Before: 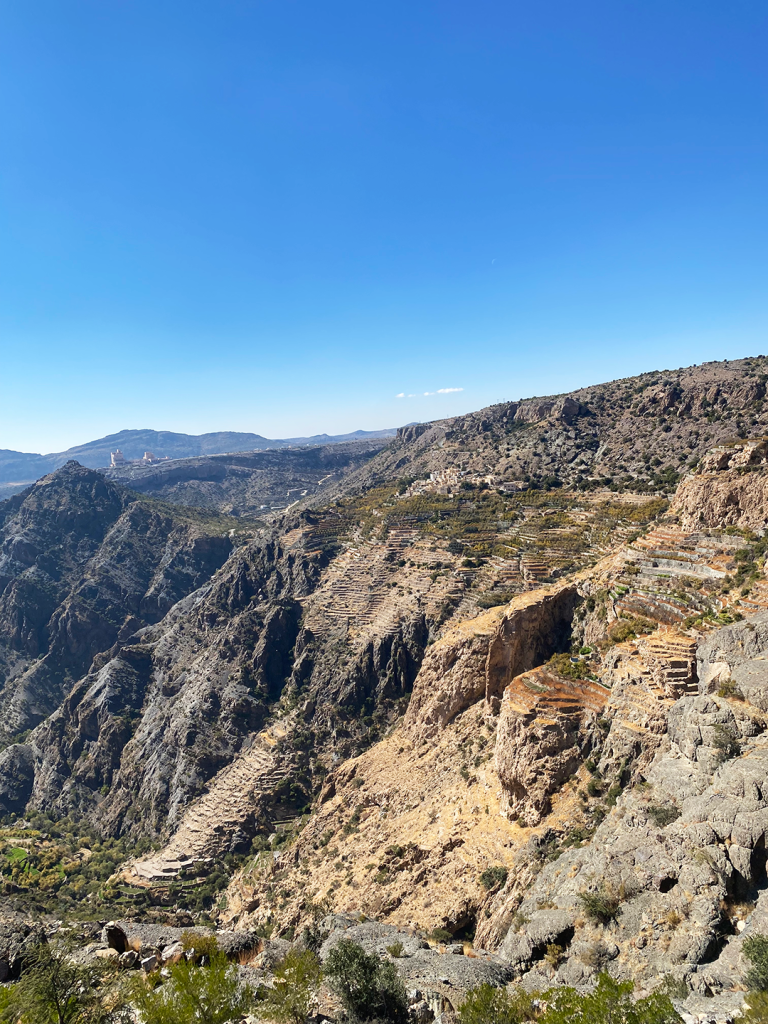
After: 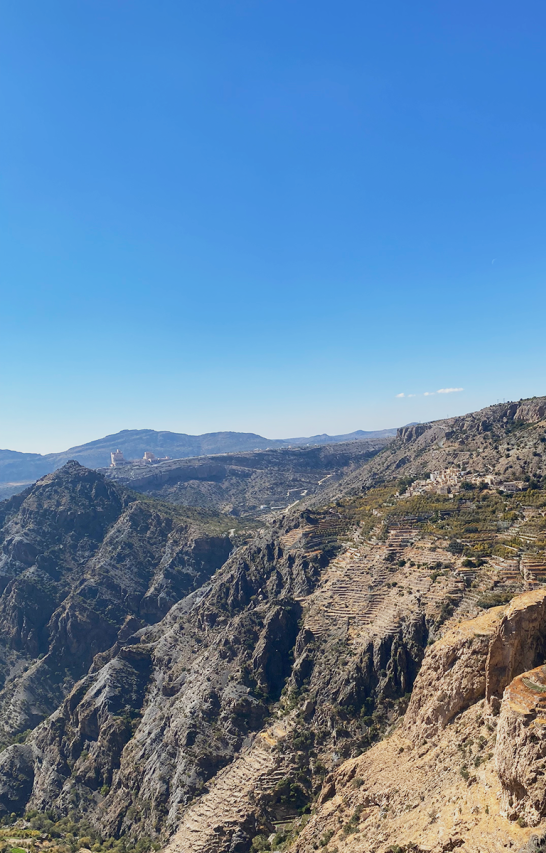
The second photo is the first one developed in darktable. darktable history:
color balance rgb: perceptual saturation grading › global saturation -0.31%, global vibrance -8%, contrast -13%, saturation formula JzAzBz (2021)
crop: right 28.885%, bottom 16.626%
